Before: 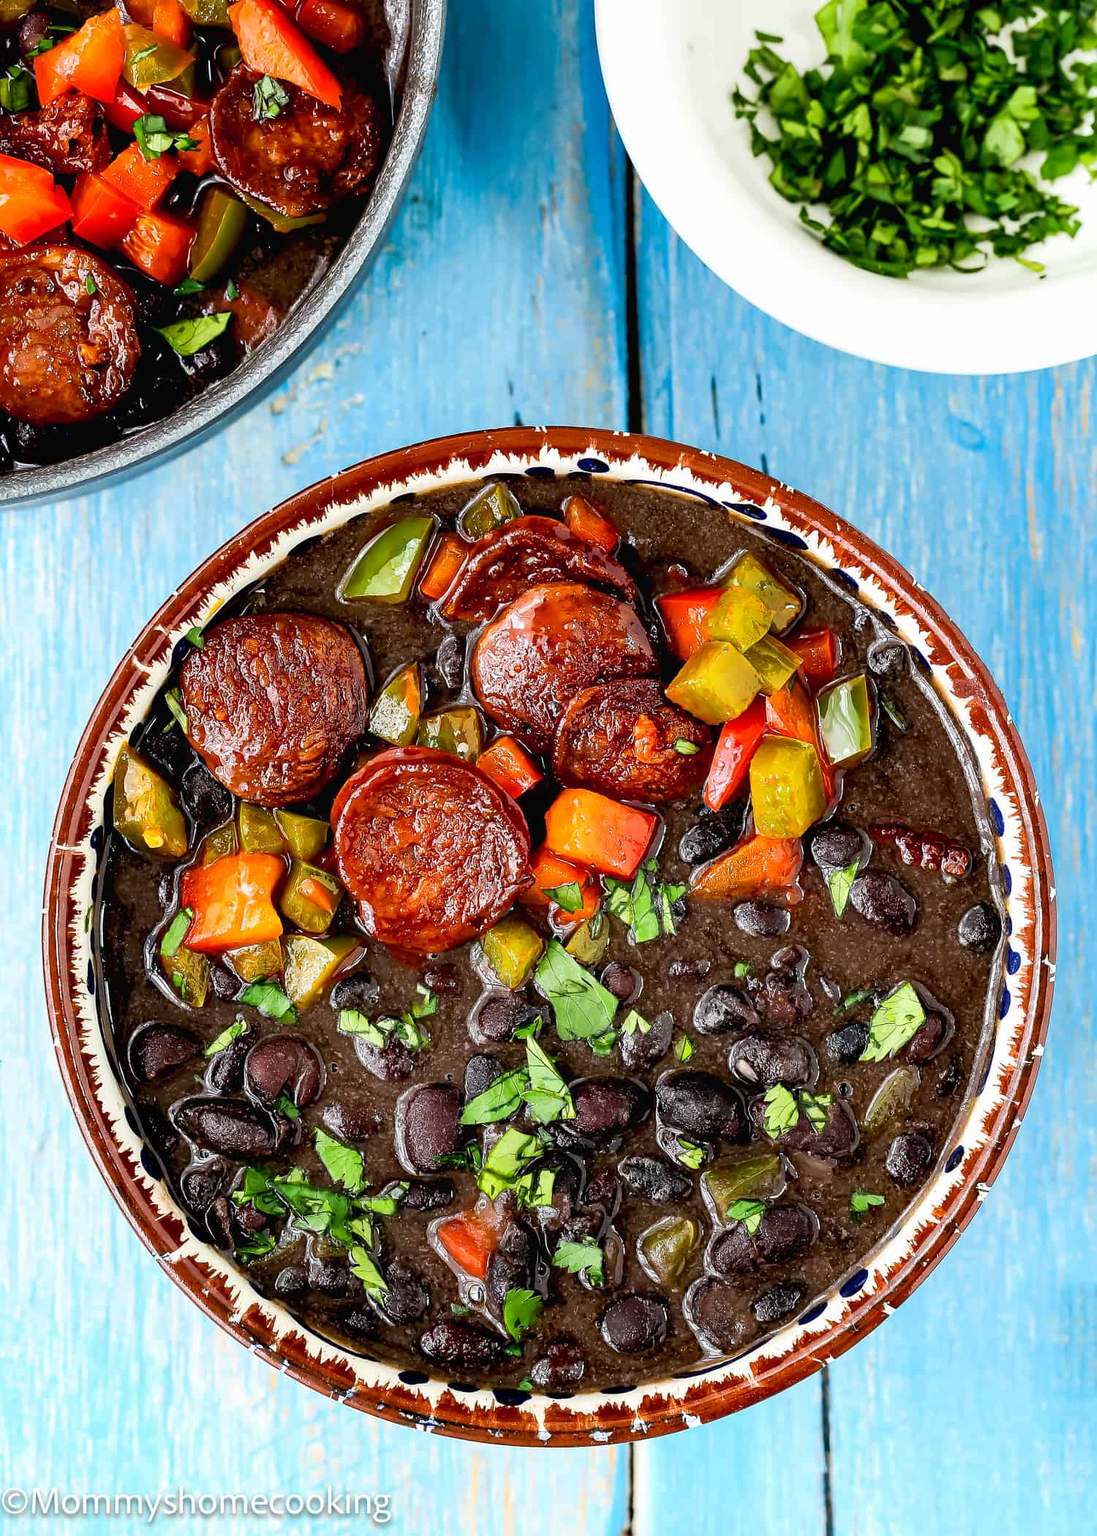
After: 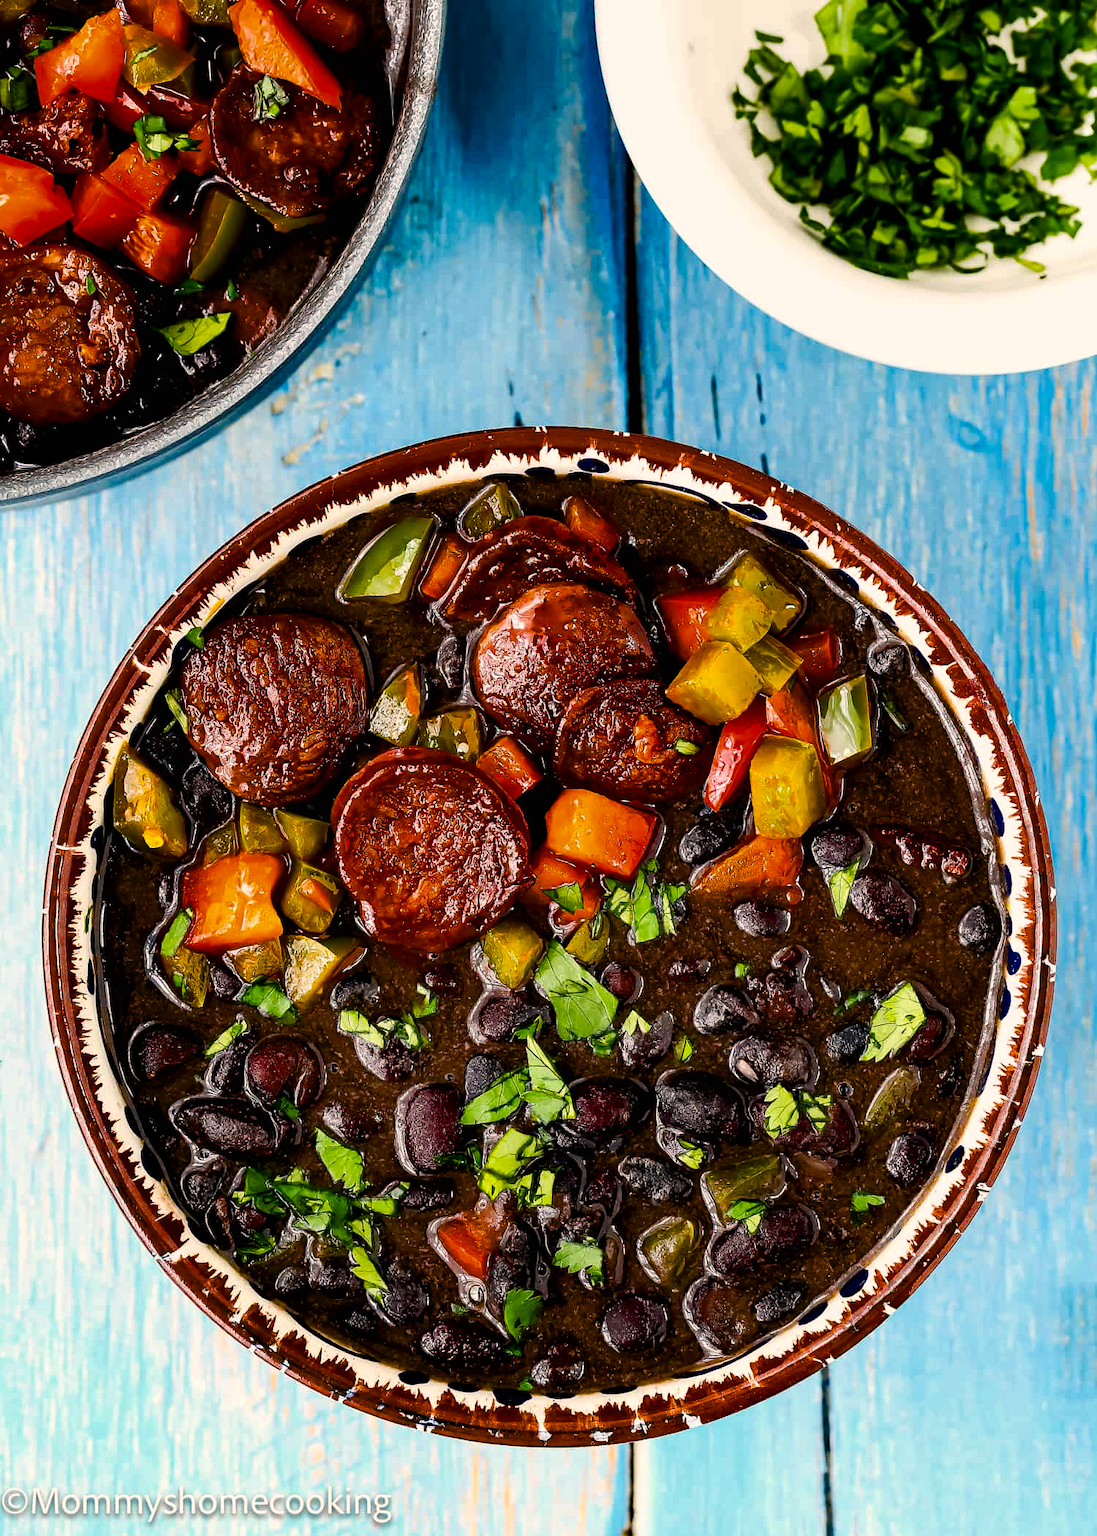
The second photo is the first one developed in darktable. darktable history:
color balance rgb: power › luminance -14.995%, highlights gain › chroma 3.224%, highlights gain › hue 57.41°, linear chroma grading › global chroma 9.993%, perceptual saturation grading › global saturation 27.538%, perceptual saturation grading › highlights -25.819%, perceptual saturation grading › shadows 23.986%, global vibrance 10.626%, saturation formula JzAzBz (2021)
